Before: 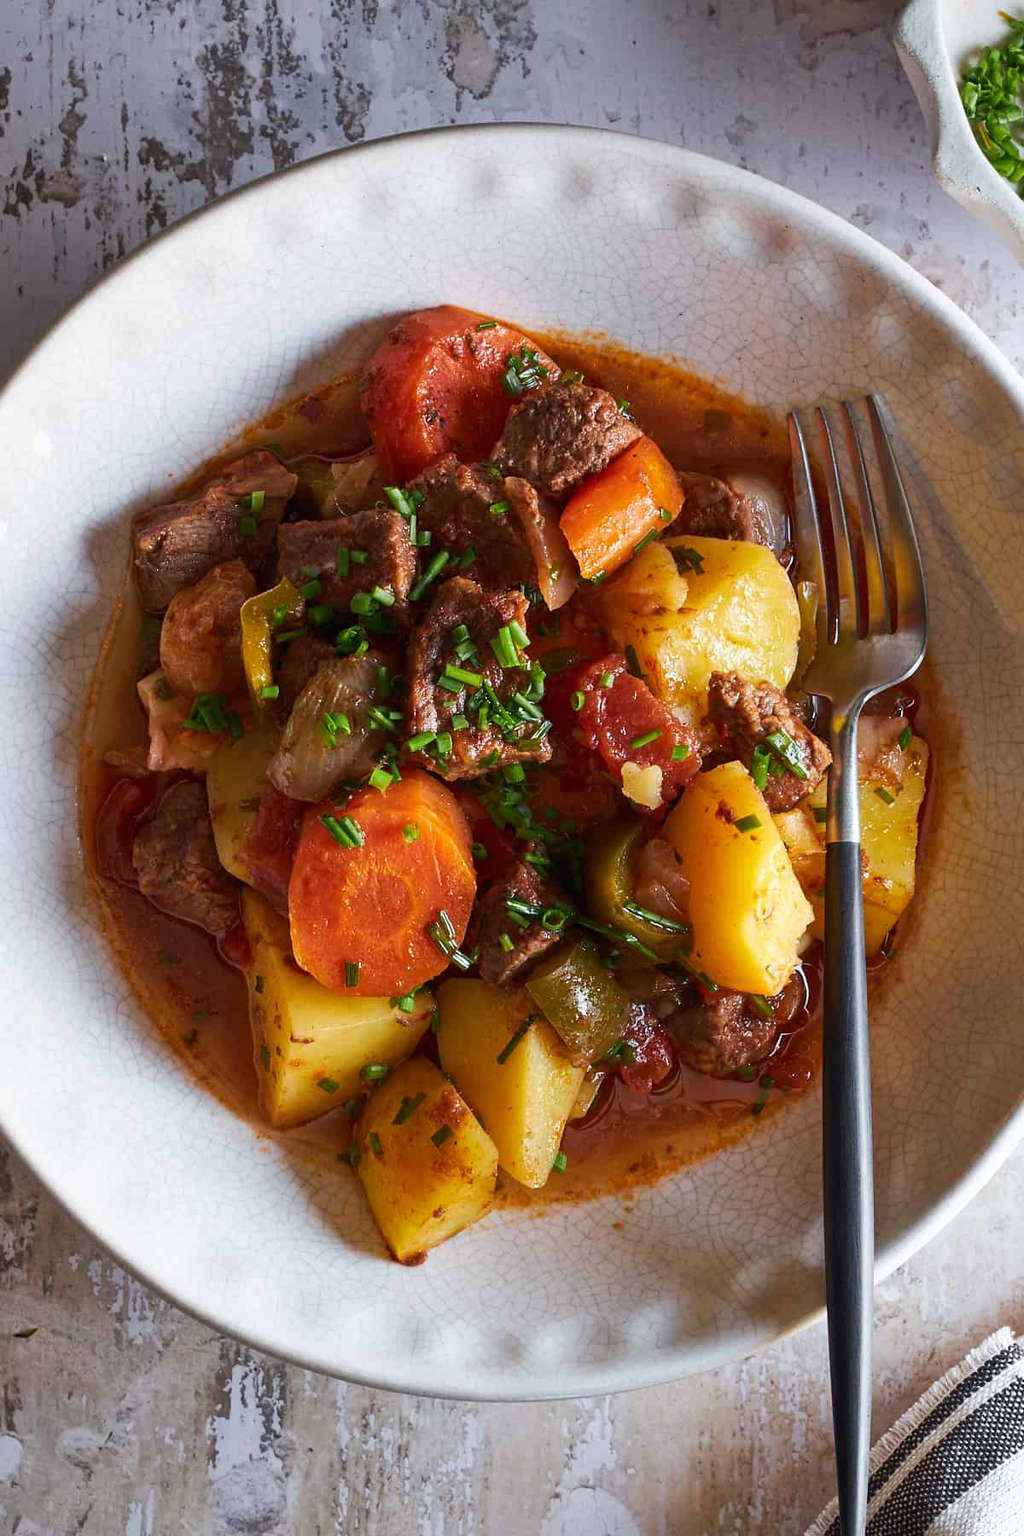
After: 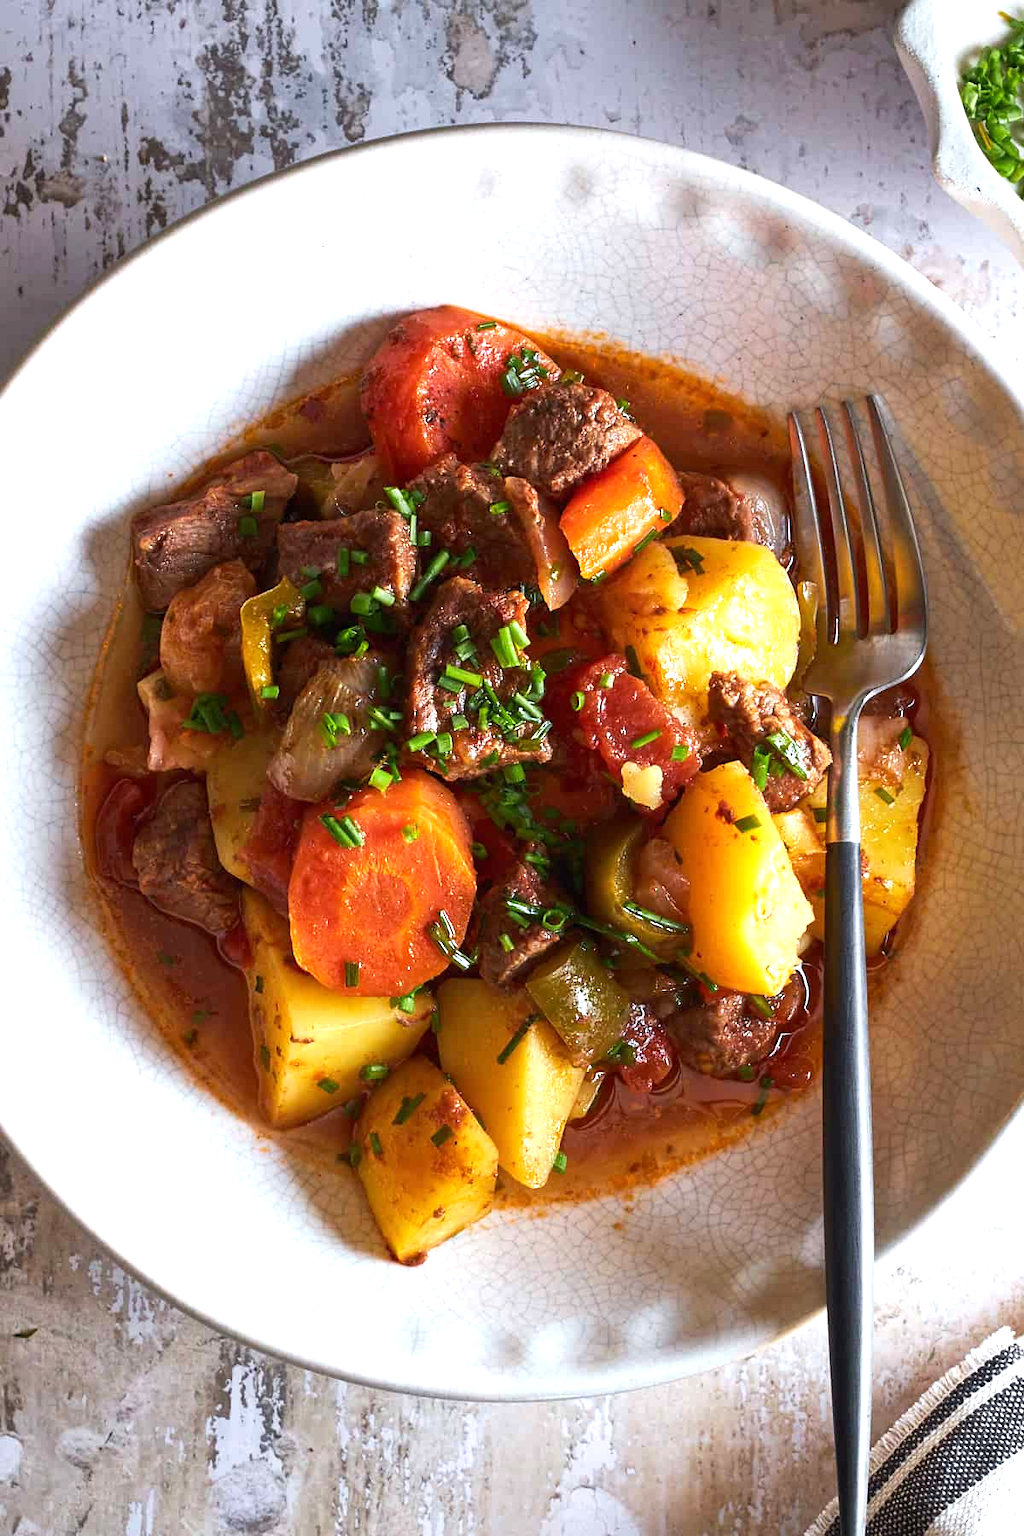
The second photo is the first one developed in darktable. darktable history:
tone equalizer: -8 EV -0.726 EV, -7 EV -0.73 EV, -6 EV -0.619 EV, -5 EV -0.416 EV, -3 EV 0.372 EV, -2 EV 0.6 EV, -1 EV 0.693 EV, +0 EV 0.72 EV, smoothing diameter 24.86%, edges refinement/feathering 10.89, preserve details guided filter
